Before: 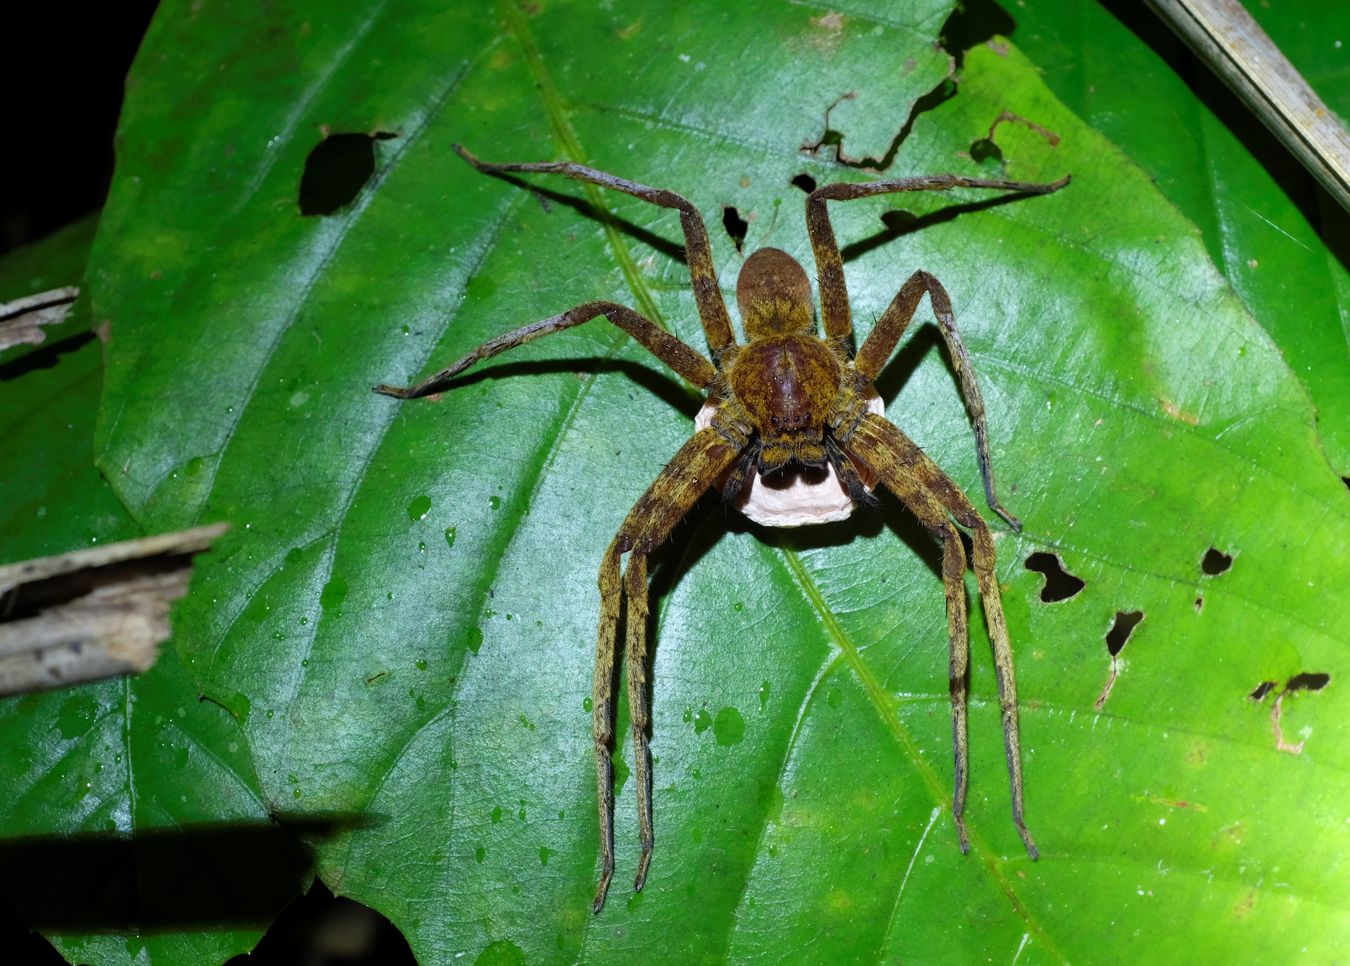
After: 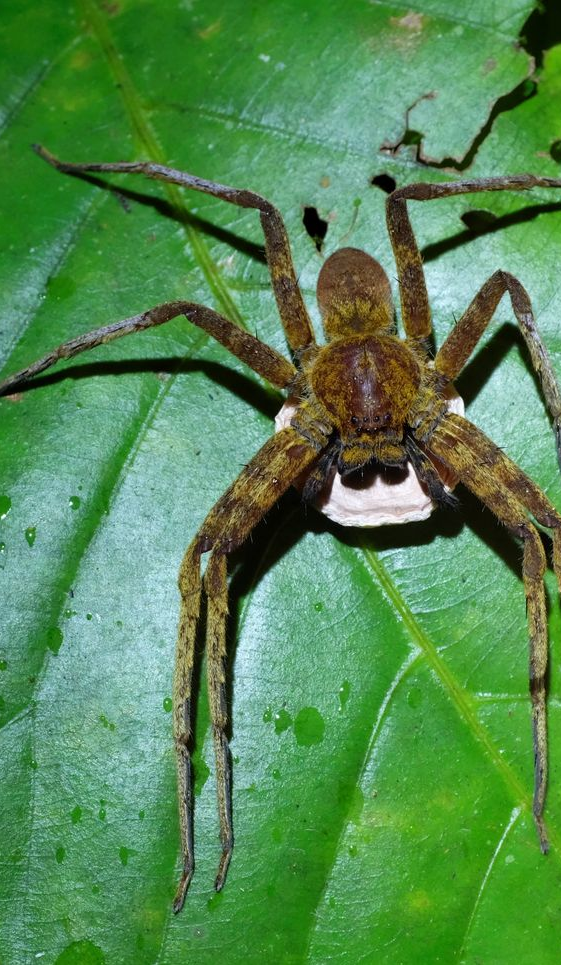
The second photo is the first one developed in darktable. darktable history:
crop: left 31.163%, right 27.255%
